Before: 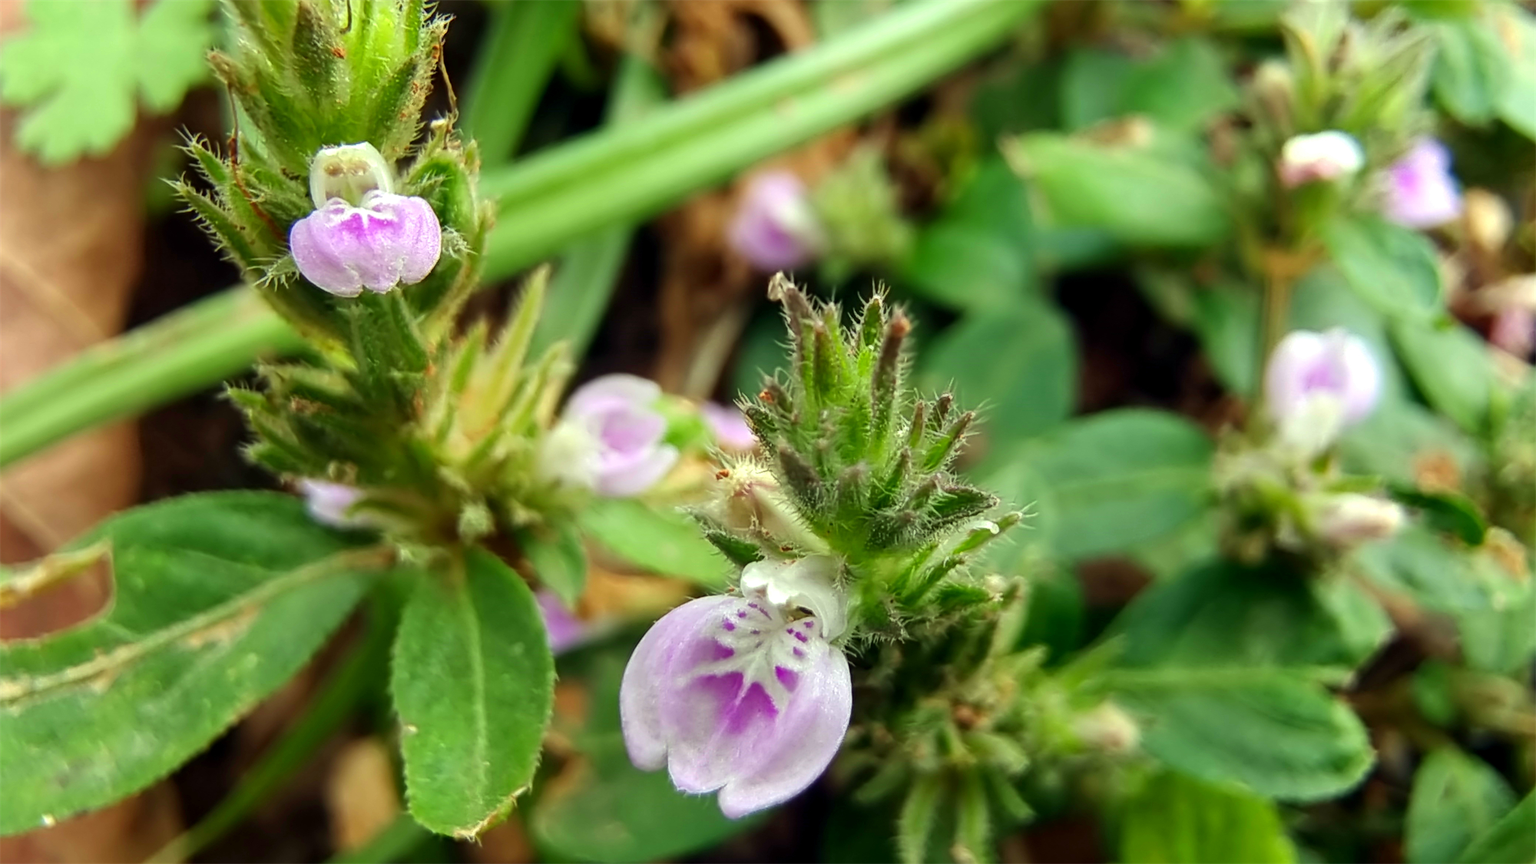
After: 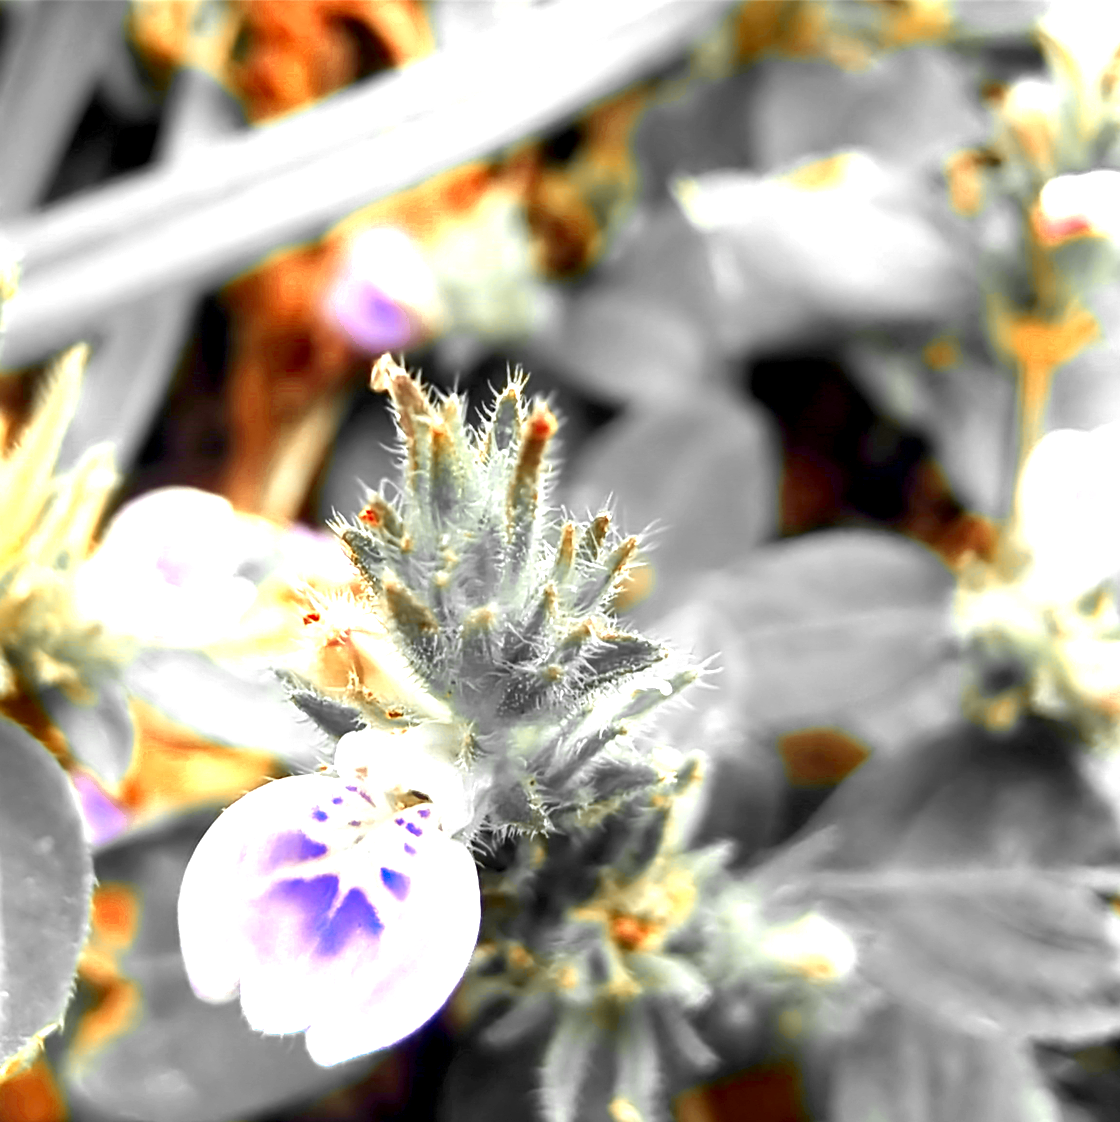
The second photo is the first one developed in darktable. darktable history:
exposure: black level correction 0.001, exposure 1.729 EV, compensate highlight preservation false
crop: left 31.452%, top 0.014%, right 11.81%
color zones: curves: ch0 [(0, 0.363) (0.128, 0.373) (0.25, 0.5) (0.402, 0.407) (0.521, 0.525) (0.63, 0.559) (0.729, 0.662) (0.867, 0.471)]; ch1 [(0, 0.515) (0.136, 0.618) (0.25, 0.5) (0.378, 0) (0.516, 0) (0.622, 0.593) (0.737, 0.819) (0.87, 0.593)]; ch2 [(0, 0.529) (0.128, 0.471) (0.282, 0.451) (0.386, 0.662) (0.516, 0.525) (0.633, 0.554) (0.75, 0.62) (0.875, 0.441)], mix 29.82%
